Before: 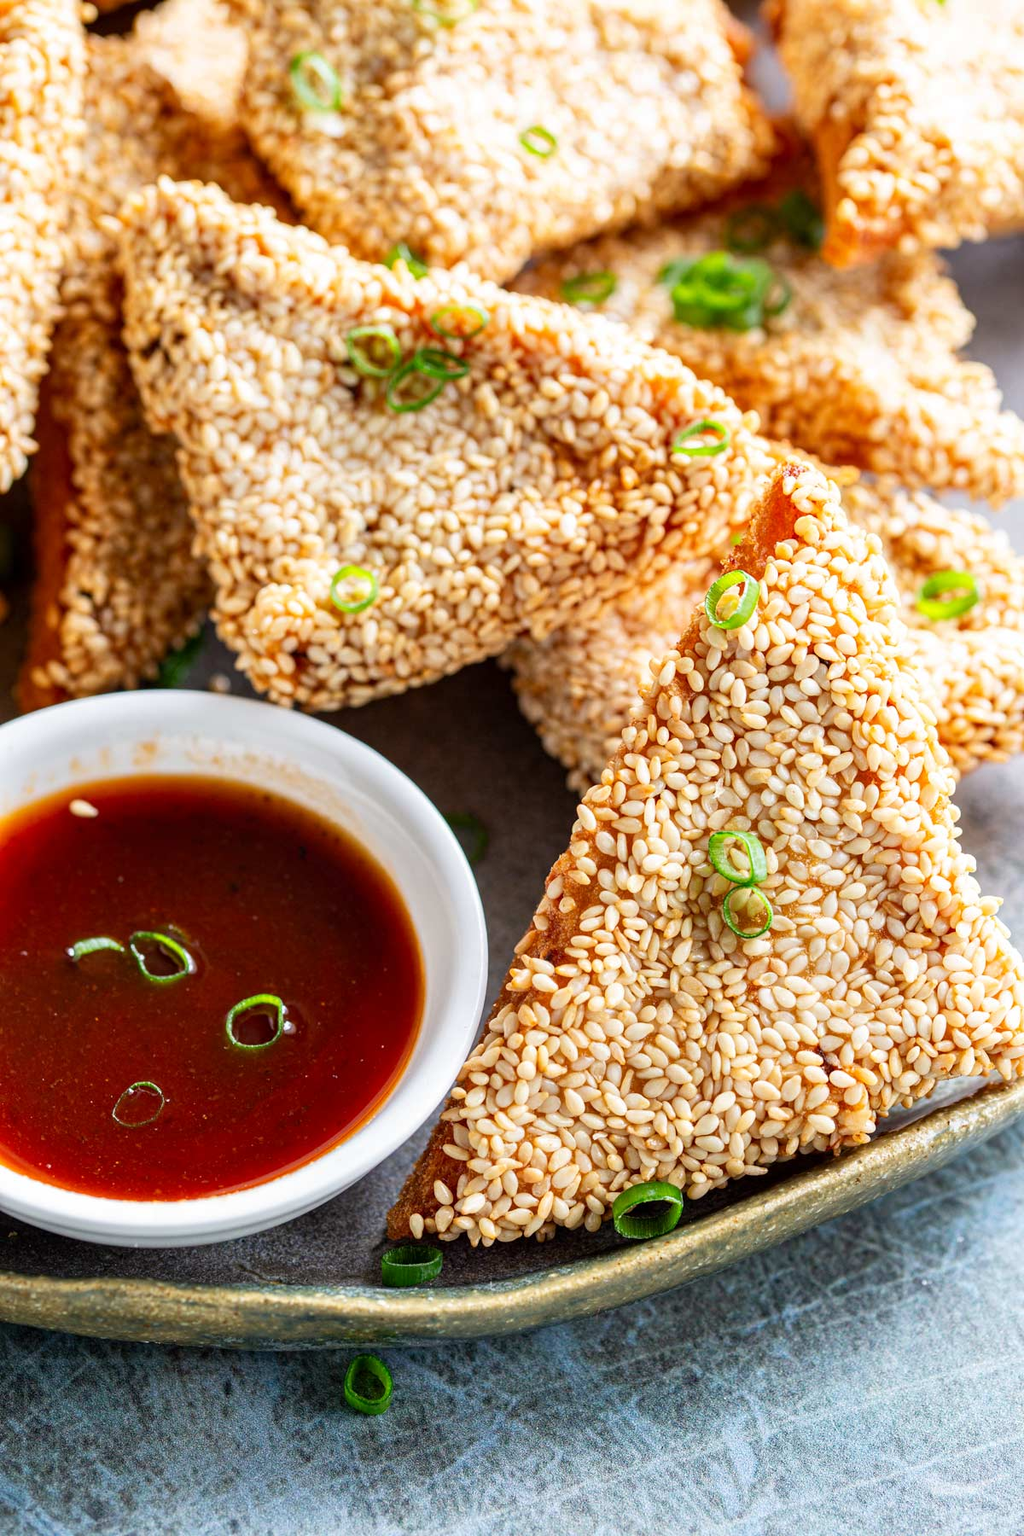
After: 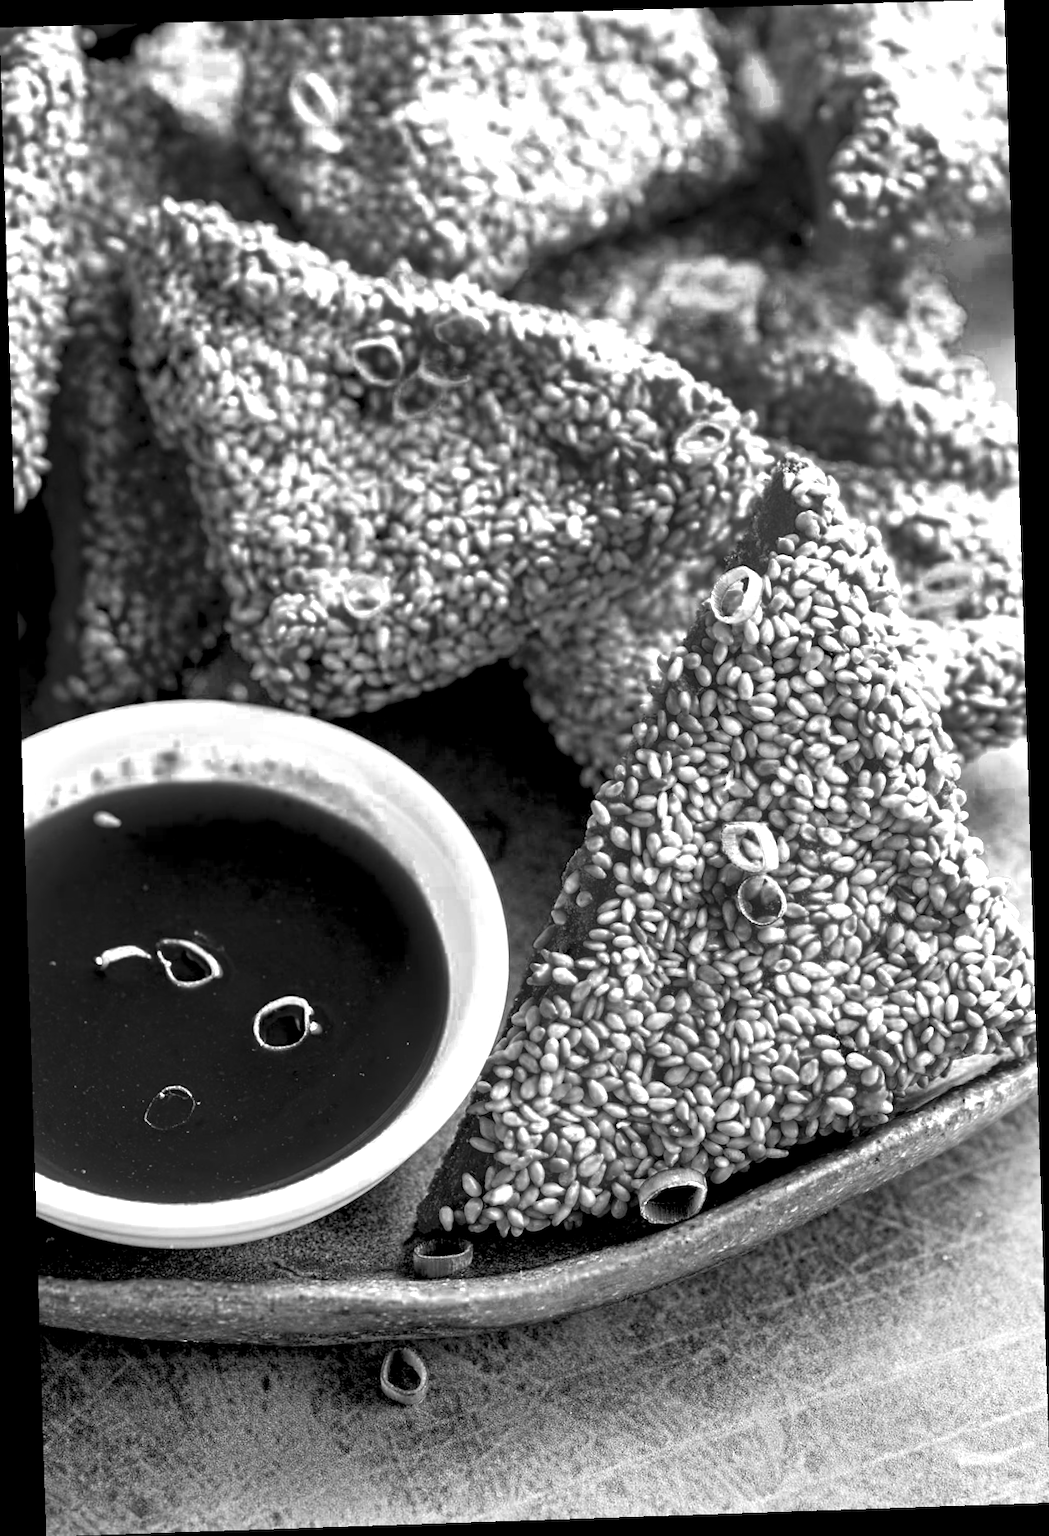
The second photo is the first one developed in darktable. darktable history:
contrast brightness saturation: saturation -0.05
rotate and perspective: rotation -1.77°, lens shift (horizontal) 0.004, automatic cropping off
exposure: black level correction 0.012, exposure 0.7 EV, compensate exposure bias true, compensate highlight preservation false
color zones: curves: ch0 [(0.002, 0.429) (0.121, 0.212) (0.198, 0.113) (0.276, 0.344) (0.331, 0.541) (0.41, 0.56) (0.482, 0.289) (0.619, 0.227) (0.721, 0.18) (0.821, 0.435) (0.928, 0.555) (1, 0.587)]; ch1 [(0, 0) (0.143, 0) (0.286, 0) (0.429, 0) (0.571, 0) (0.714, 0) (0.857, 0)]
